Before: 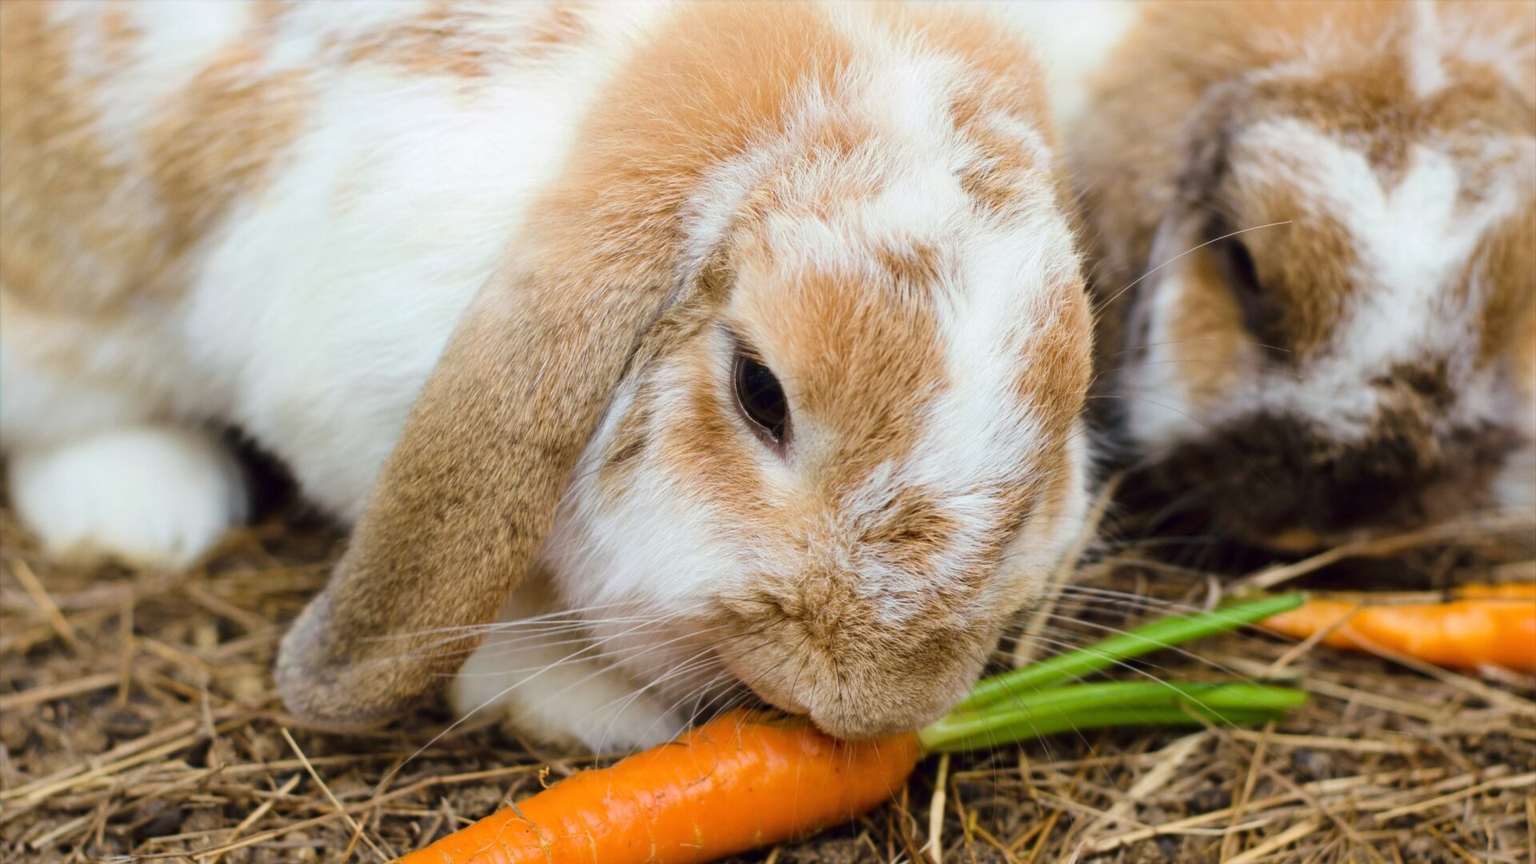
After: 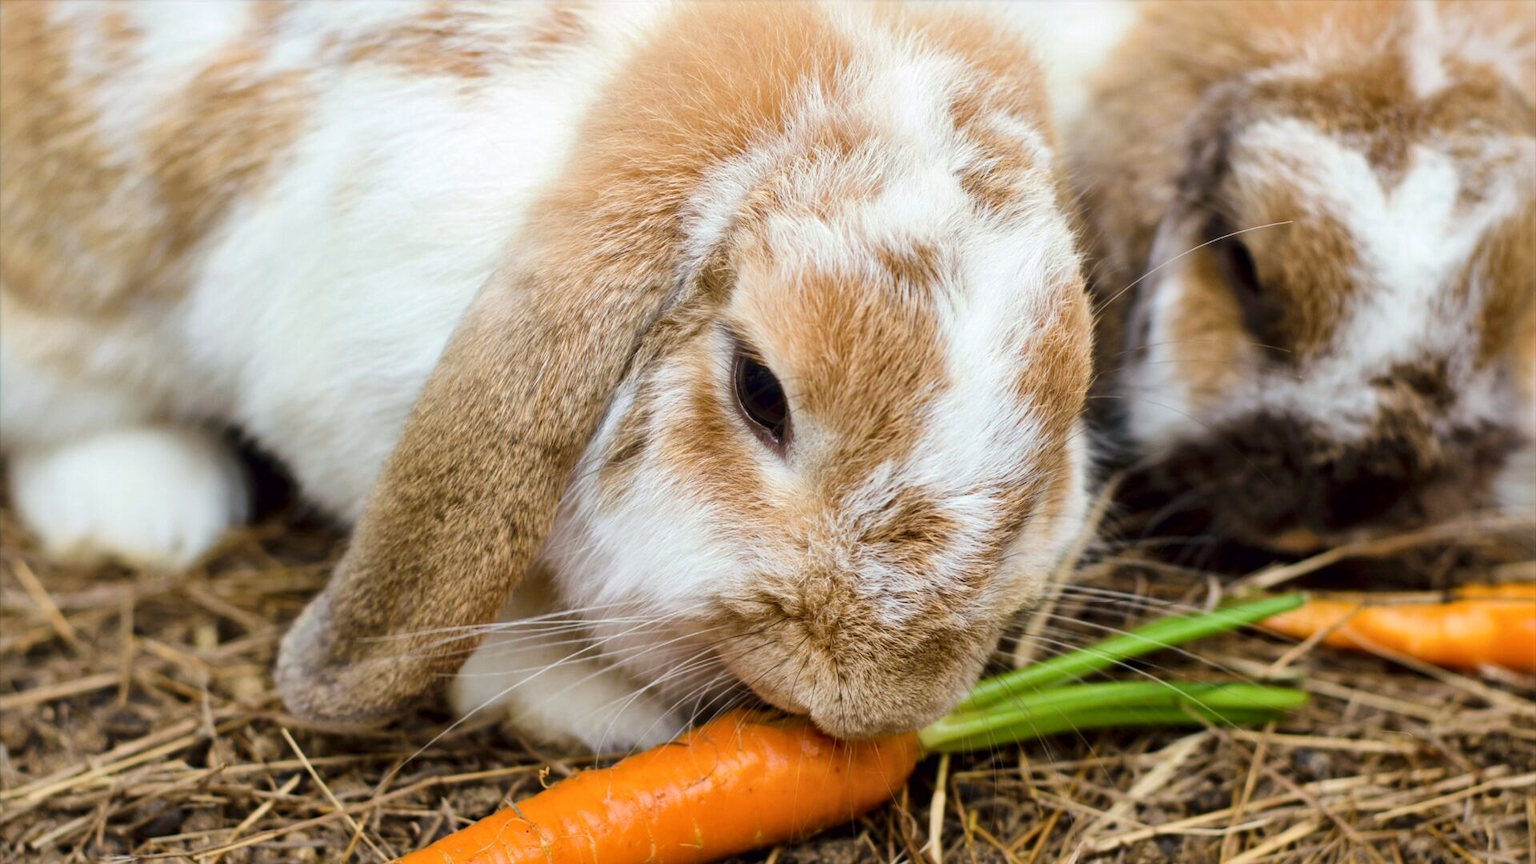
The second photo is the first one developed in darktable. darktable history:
local contrast: mode bilateral grid, contrast 21, coarseness 51, detail 139%, midtone range 0.2
